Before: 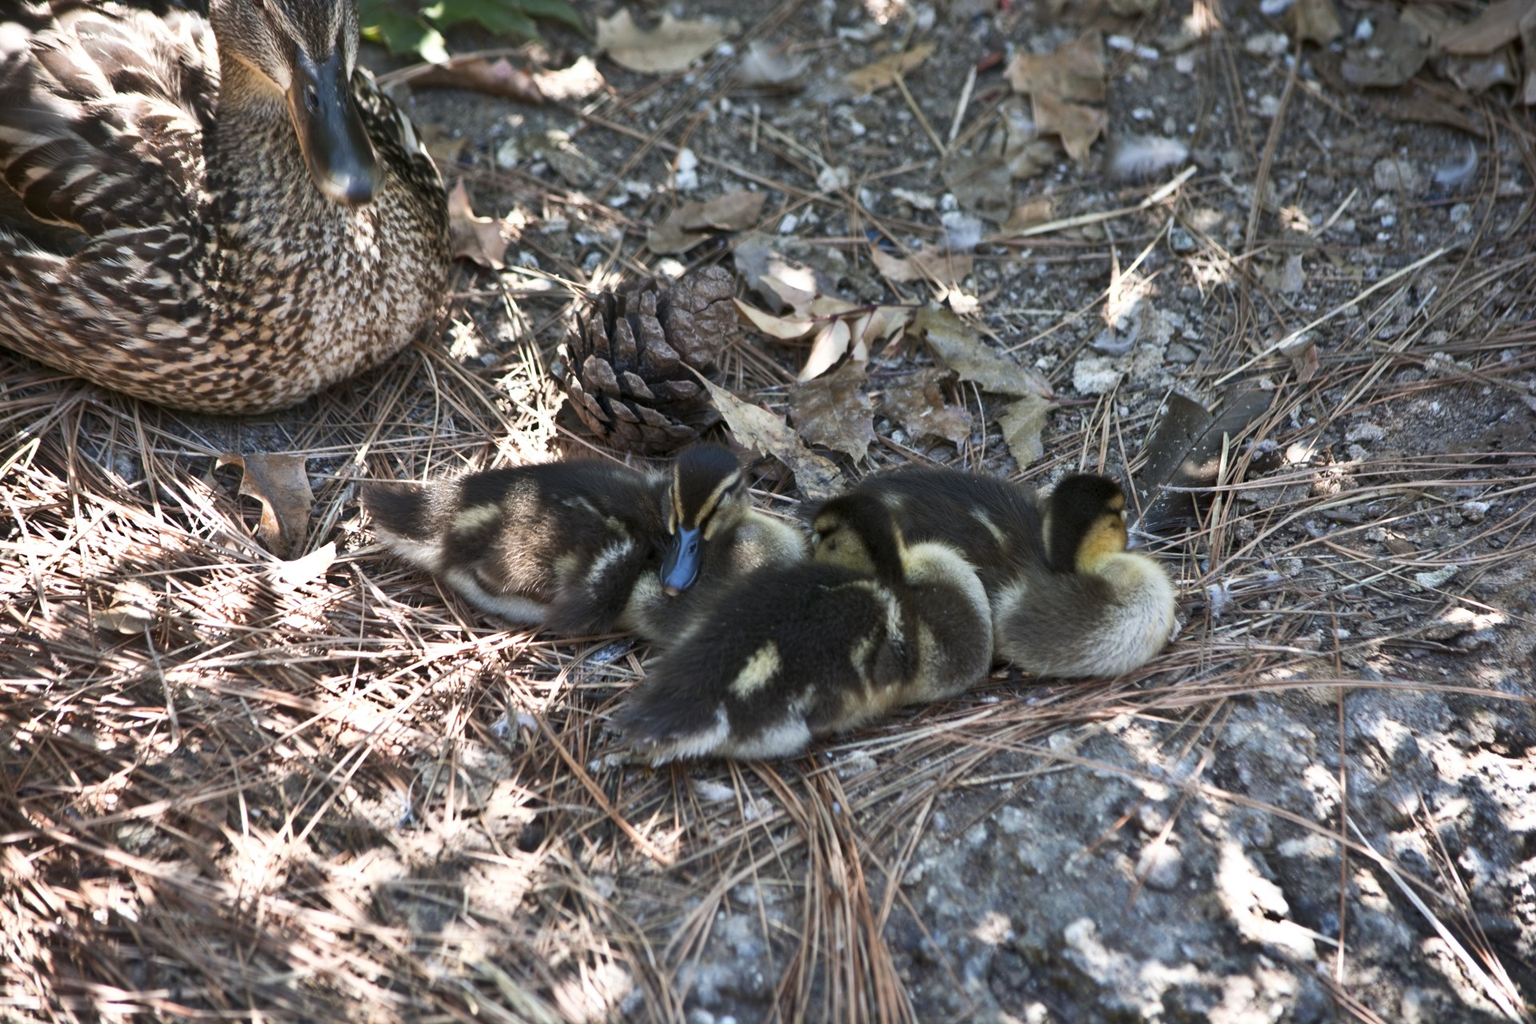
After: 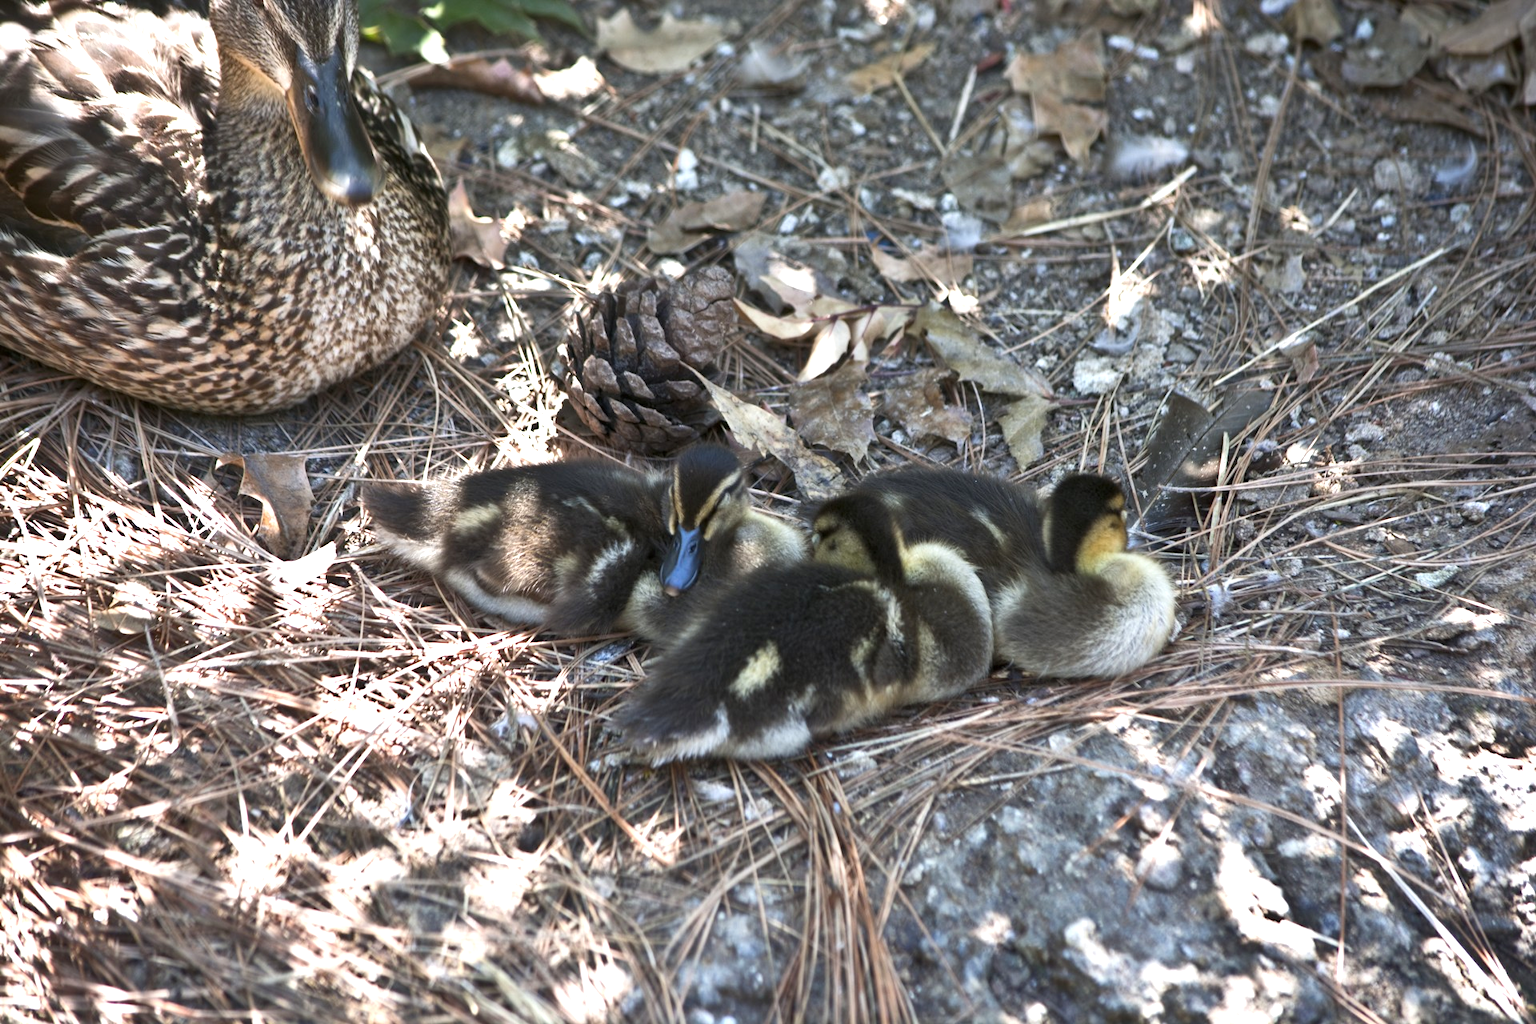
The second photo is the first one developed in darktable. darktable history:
exposure: exposure 0.509 EV, compensate highlight preservation false
